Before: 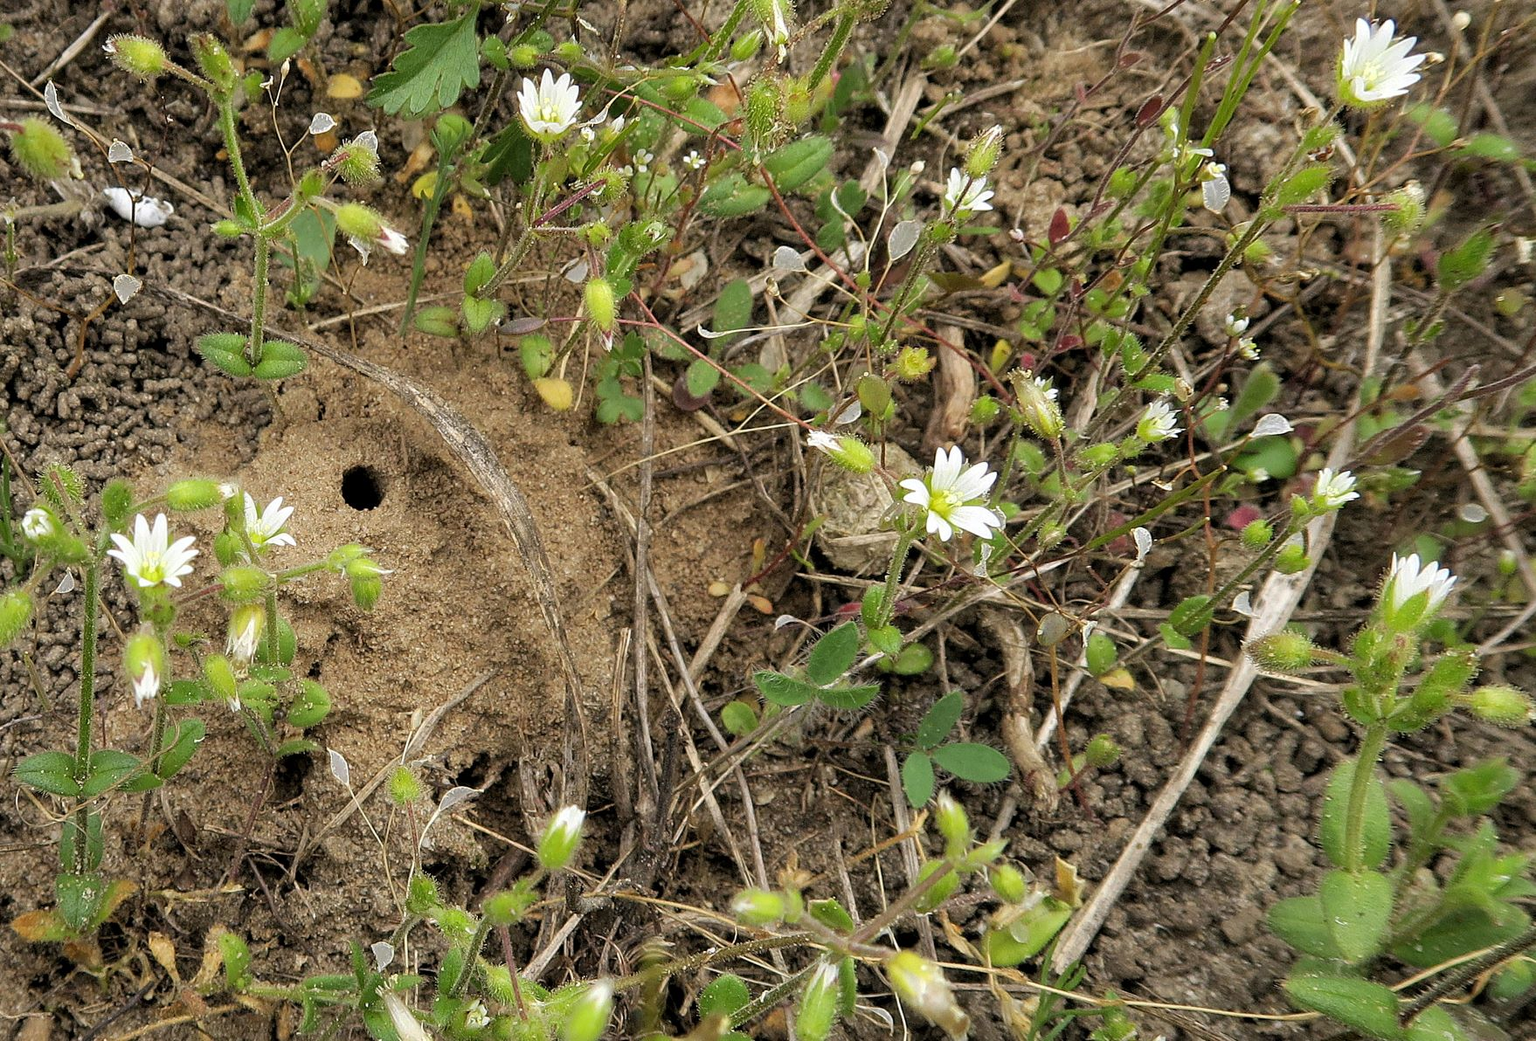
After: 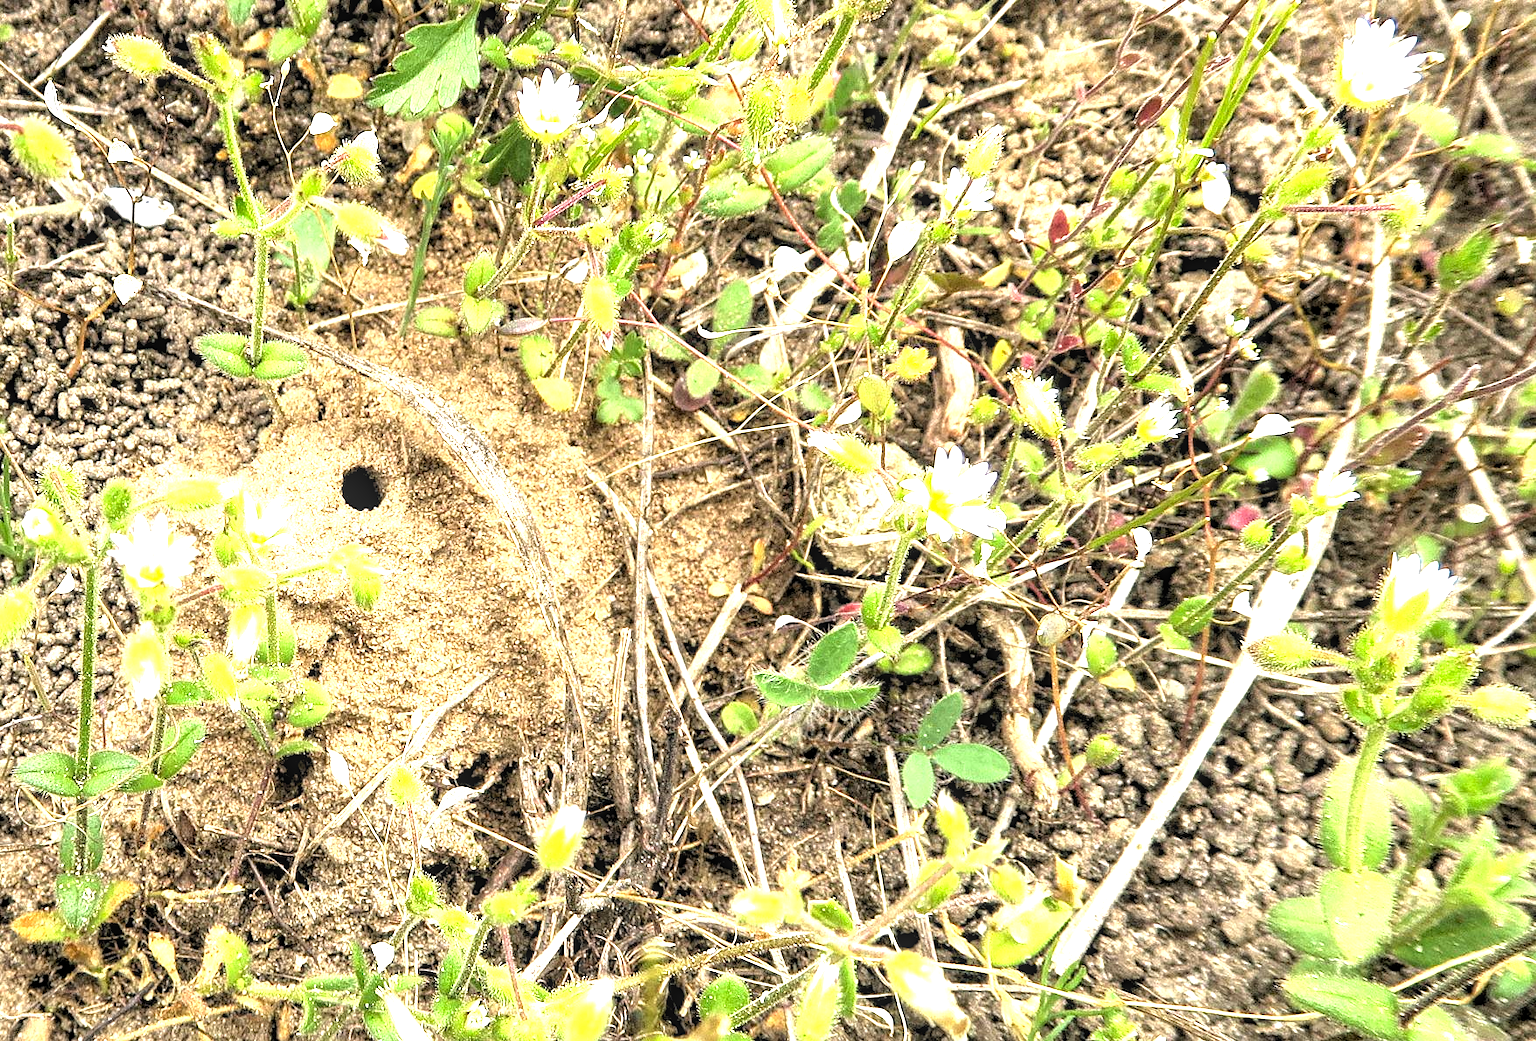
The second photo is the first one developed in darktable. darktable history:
local contrast: on, module defaults
exposure: black level correction 0.001, exposure 1.649 EV, compensate highlight preservation false
shadows and highlights: shadows 25.4, highlights -26.35
levels: black 0.082%, levels [0.055, 0.477, 0.9]
